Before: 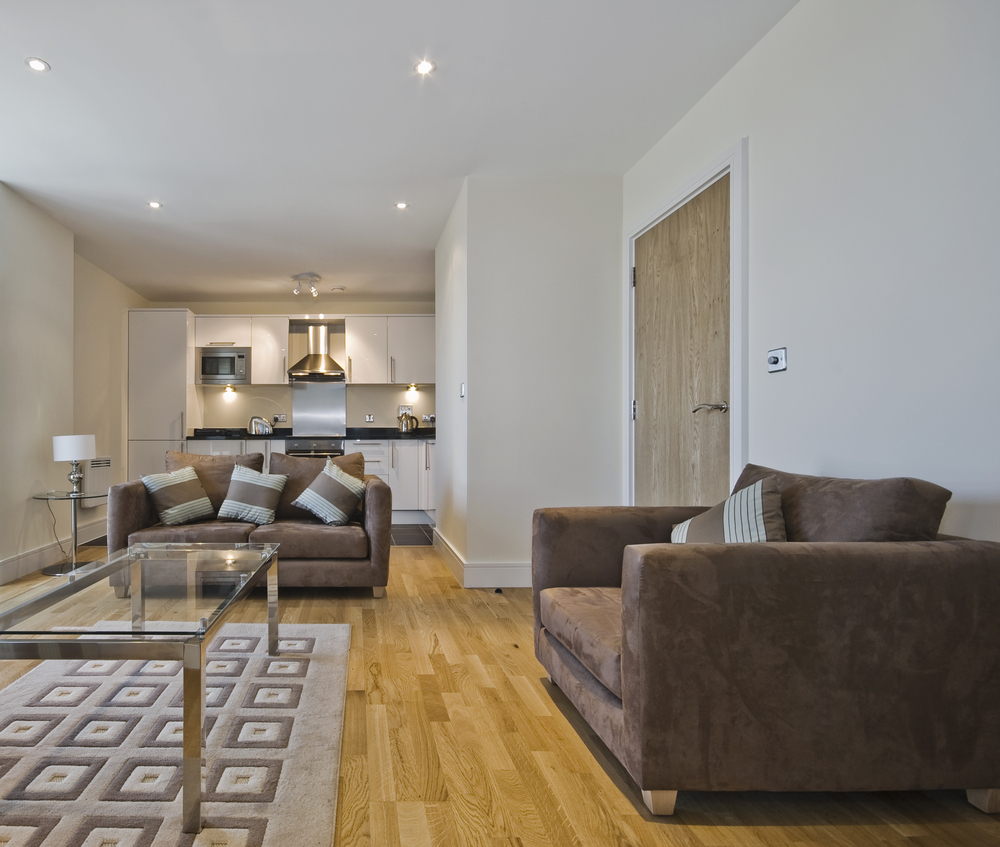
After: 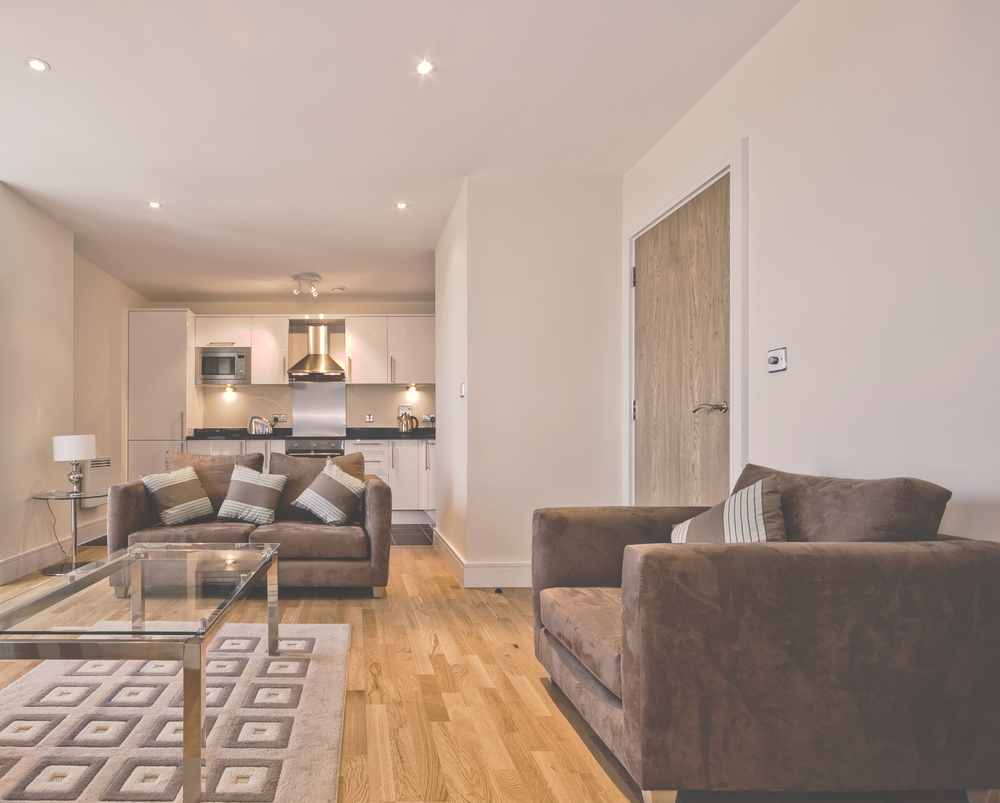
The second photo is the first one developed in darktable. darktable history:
white balance: red 1.127, blue 0.943
crop and rotate: top 0%, bottom 5.097%
local contrast: on, module defaults
tone curve: curves: ch0 [(0, 0) (0.003, 0.278) (0.011, 0.282) (0.025, 0.282) (0.044, 0.29) (0.069, 0.295) (0.1, 0.306) (0.136, 0.316) (0.177, 0.33) (0.224, 0.358) (0.277, 0.403) (0.335, 0.451) (0.399, 0.505) (0.468, 0.558) (0.543, 0.611) (0.623, 0.679) (0.709, 0.751) (0.801, 0.815) (0.898, 0.863) (1, 1)], preserve colors none
